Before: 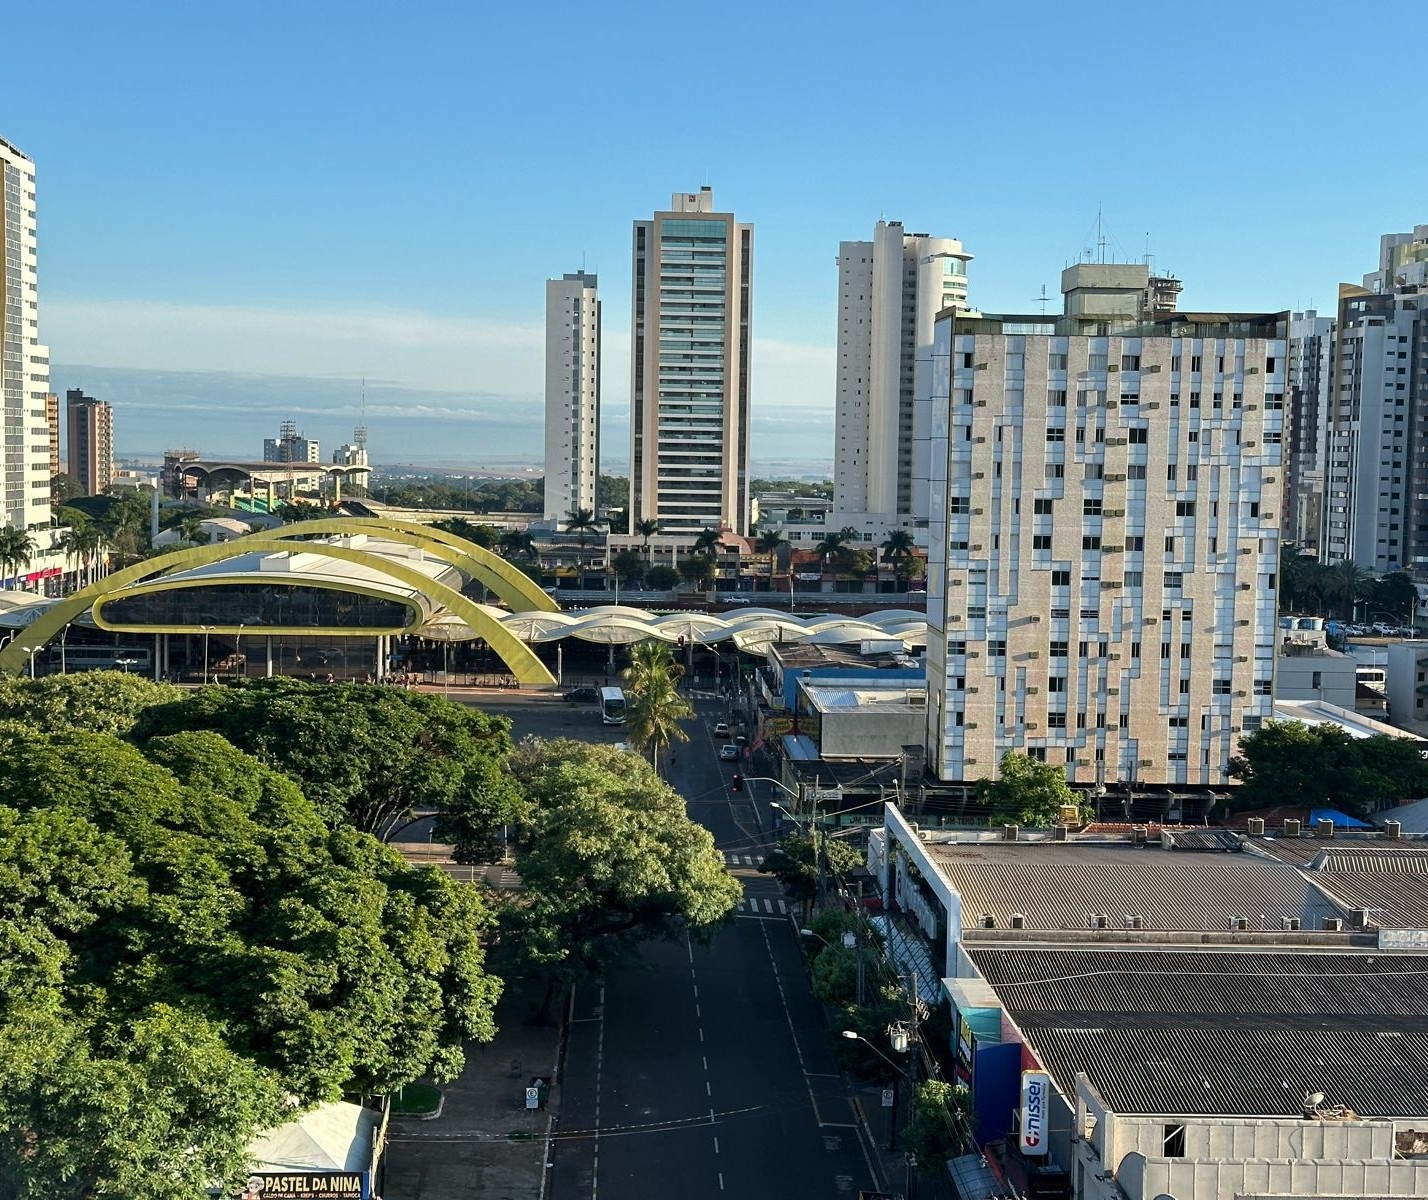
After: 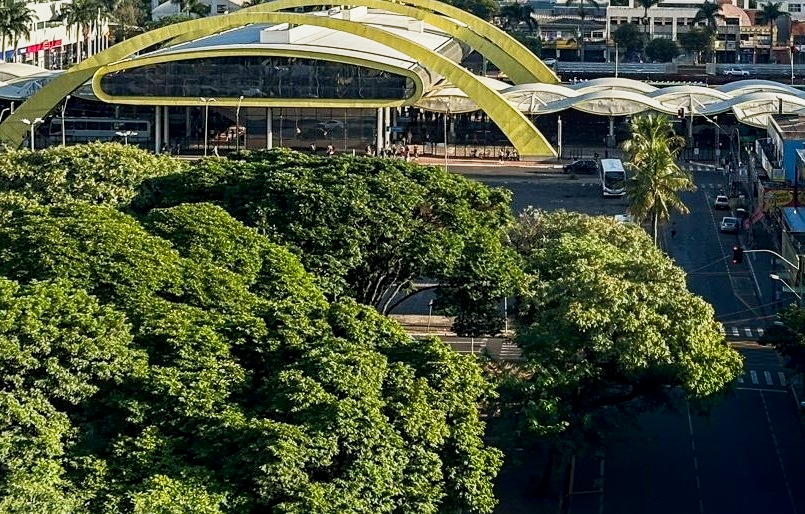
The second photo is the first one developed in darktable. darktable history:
crop: top 44.066%, right 43.579%, bottom 13.043%
haze removal: compatibility mode true, adaptive false
base curve: curves: ch0 [(0, 0) (0.088, 0.125) (0.176, 0.251) (0.354, 0.501) (0.613, 0.749) (1, 0.877)], preserve colors none
shadows and highlights: shadows -70.48, highlights 36.04, soften with gaussian
local contrast: on, module defaults
exposure: black level correction 0.001, exposure 0.017 EV, compensate exposure bias true, compensate highlight preservation false
sharpen: amount 0.211
